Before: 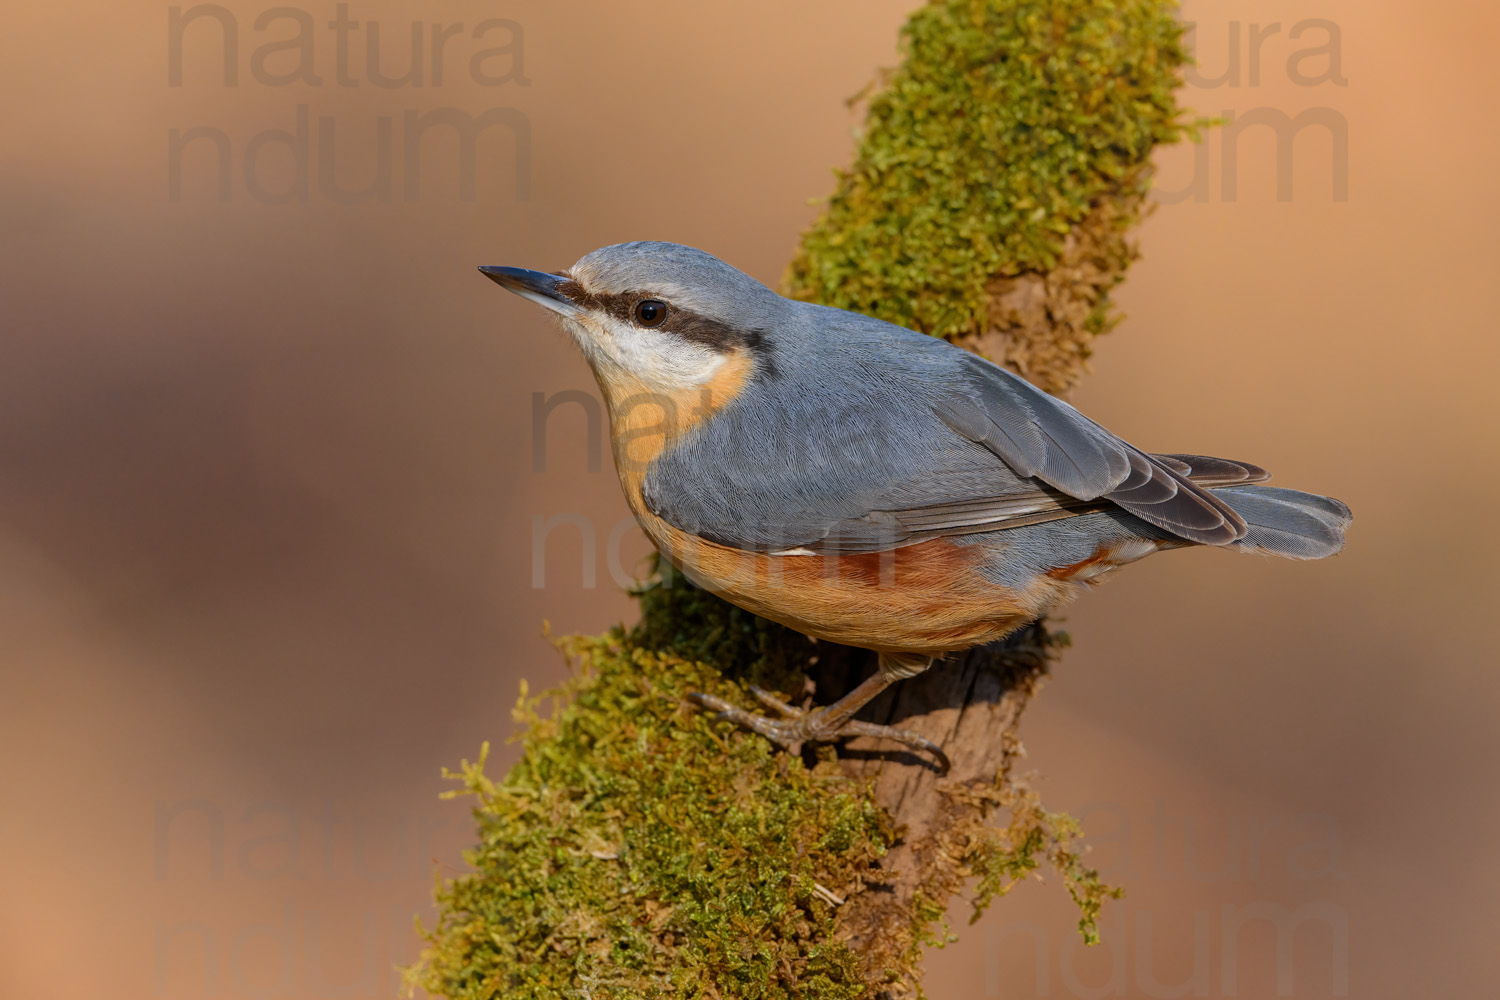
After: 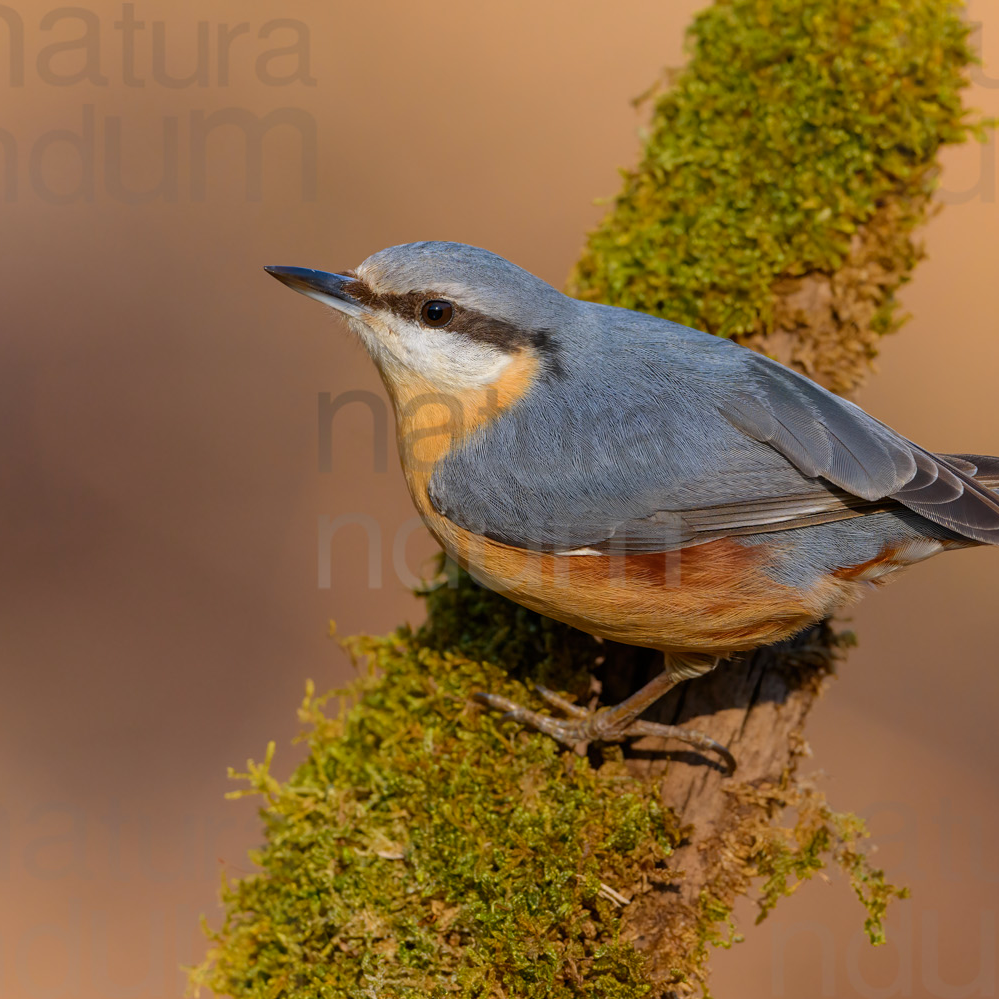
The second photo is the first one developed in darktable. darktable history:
crop and rotate: left 14.331%, right 19.05%
color balance rgb: perceptual saturation grading › global saturation 0.502%, global vibrance 20%
